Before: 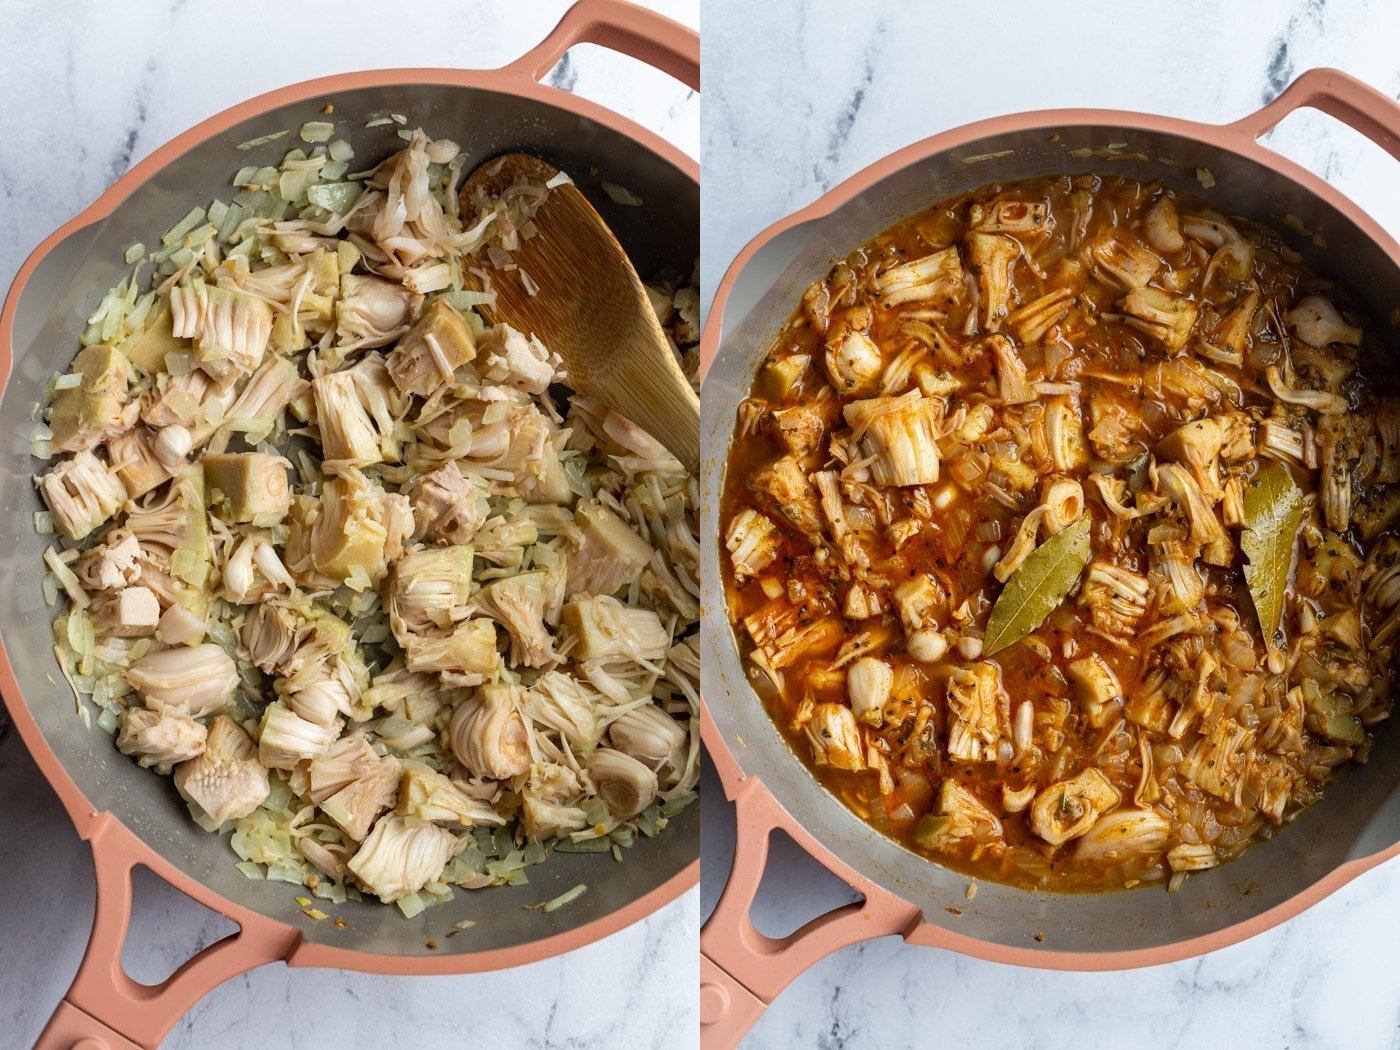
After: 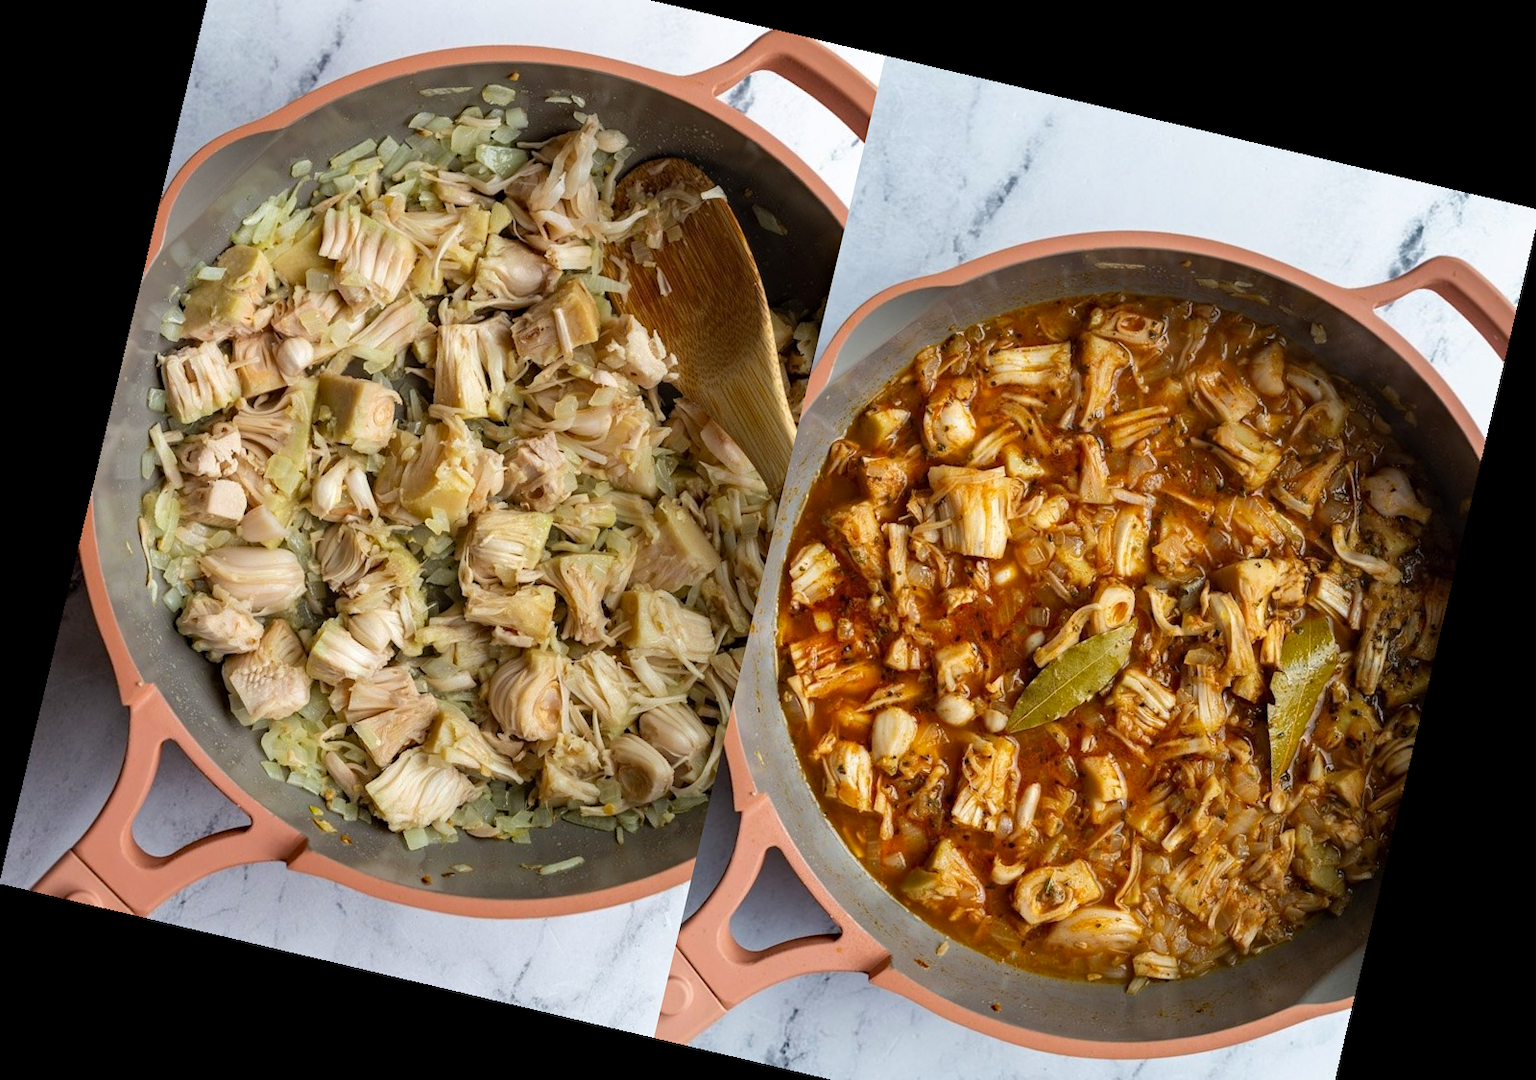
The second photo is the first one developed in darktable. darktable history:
crop: top 7.625%, bottom 8.027%
haze removal: compatibility mode true, adaptive false
rotate and perspective: rotation 13.27°, automatic cropping off
